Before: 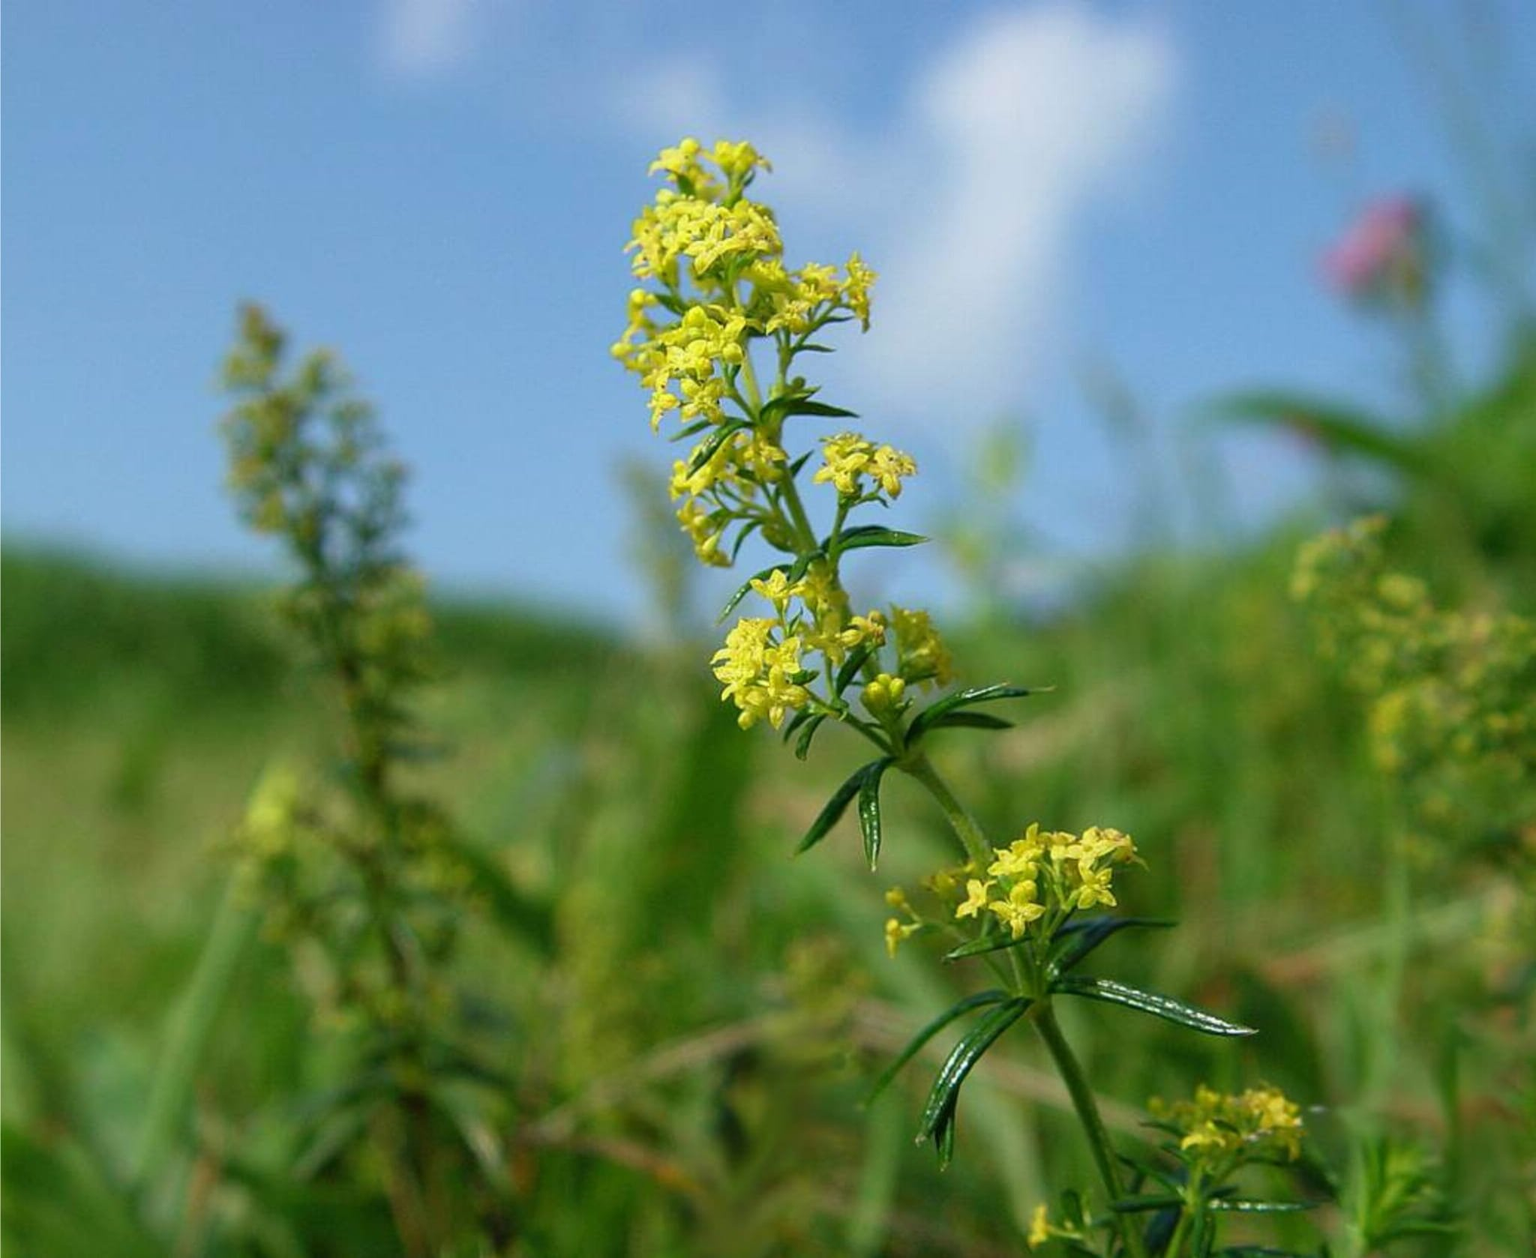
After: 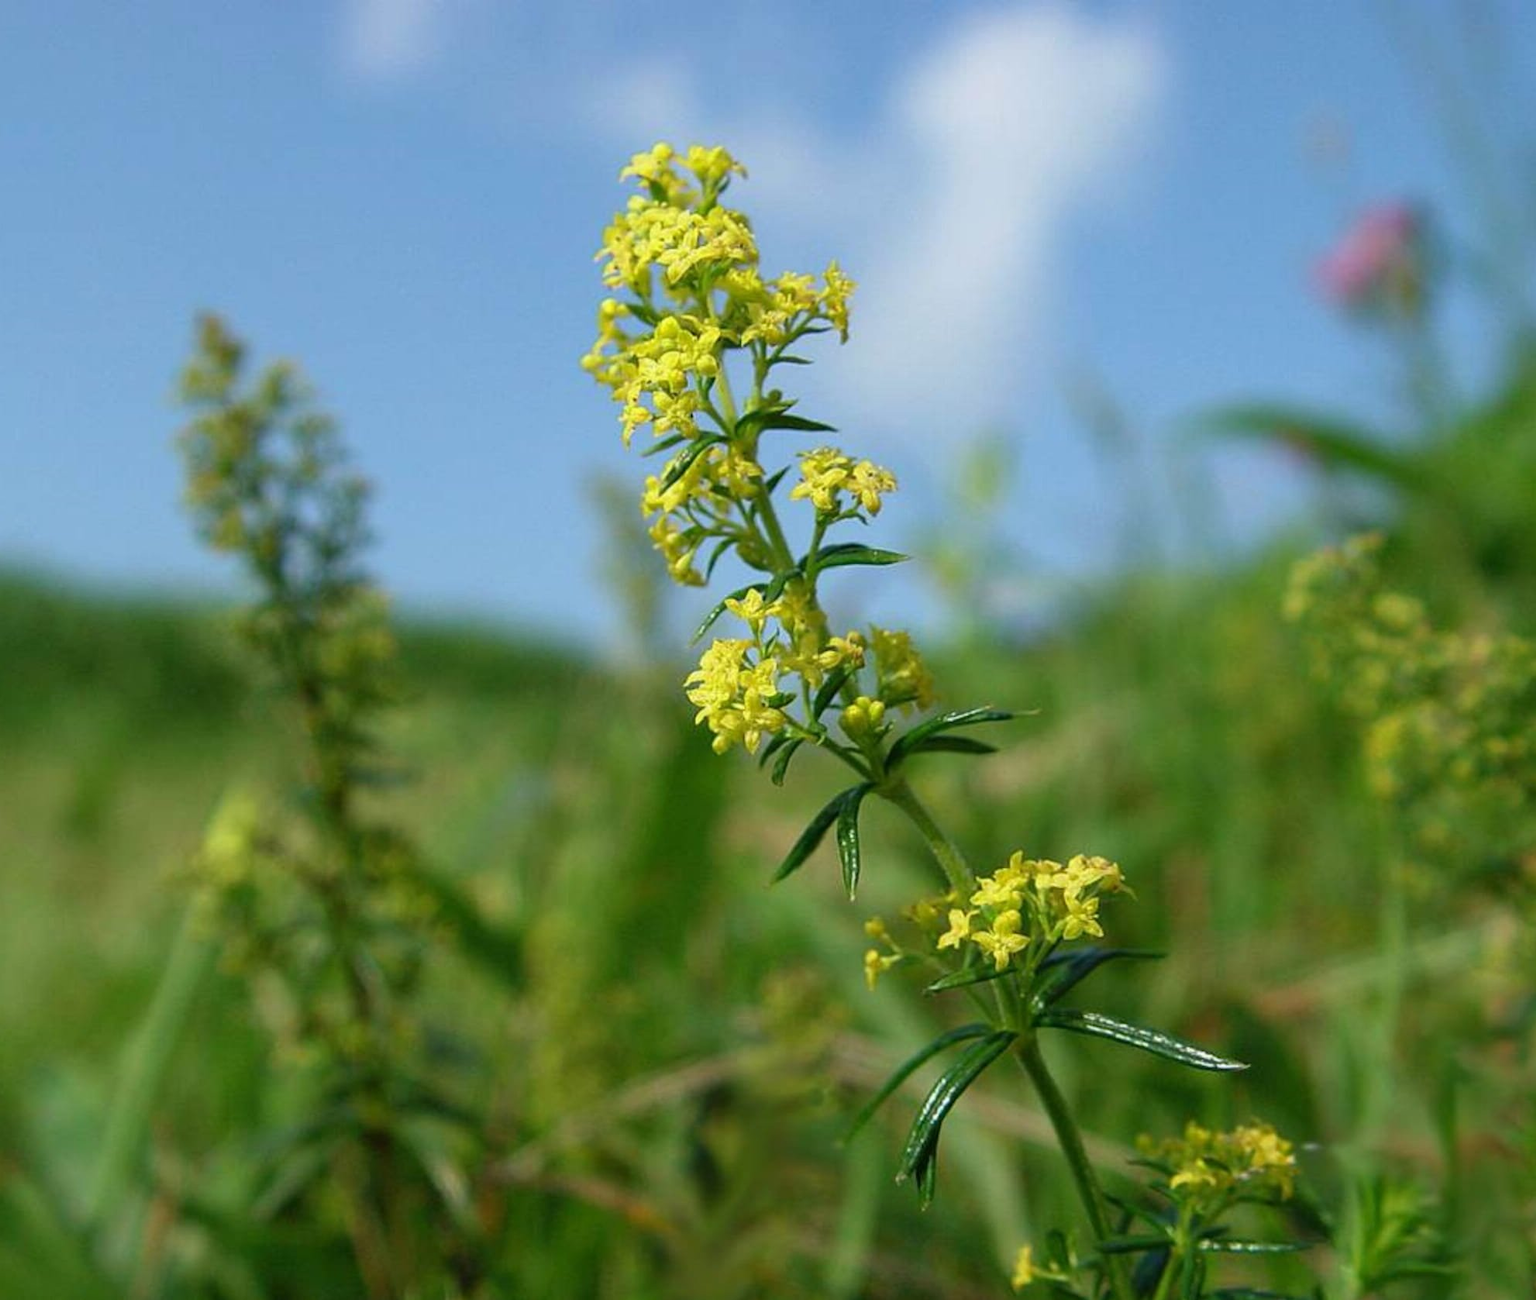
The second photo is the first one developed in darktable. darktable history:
crop and rotate: left 3.209%
